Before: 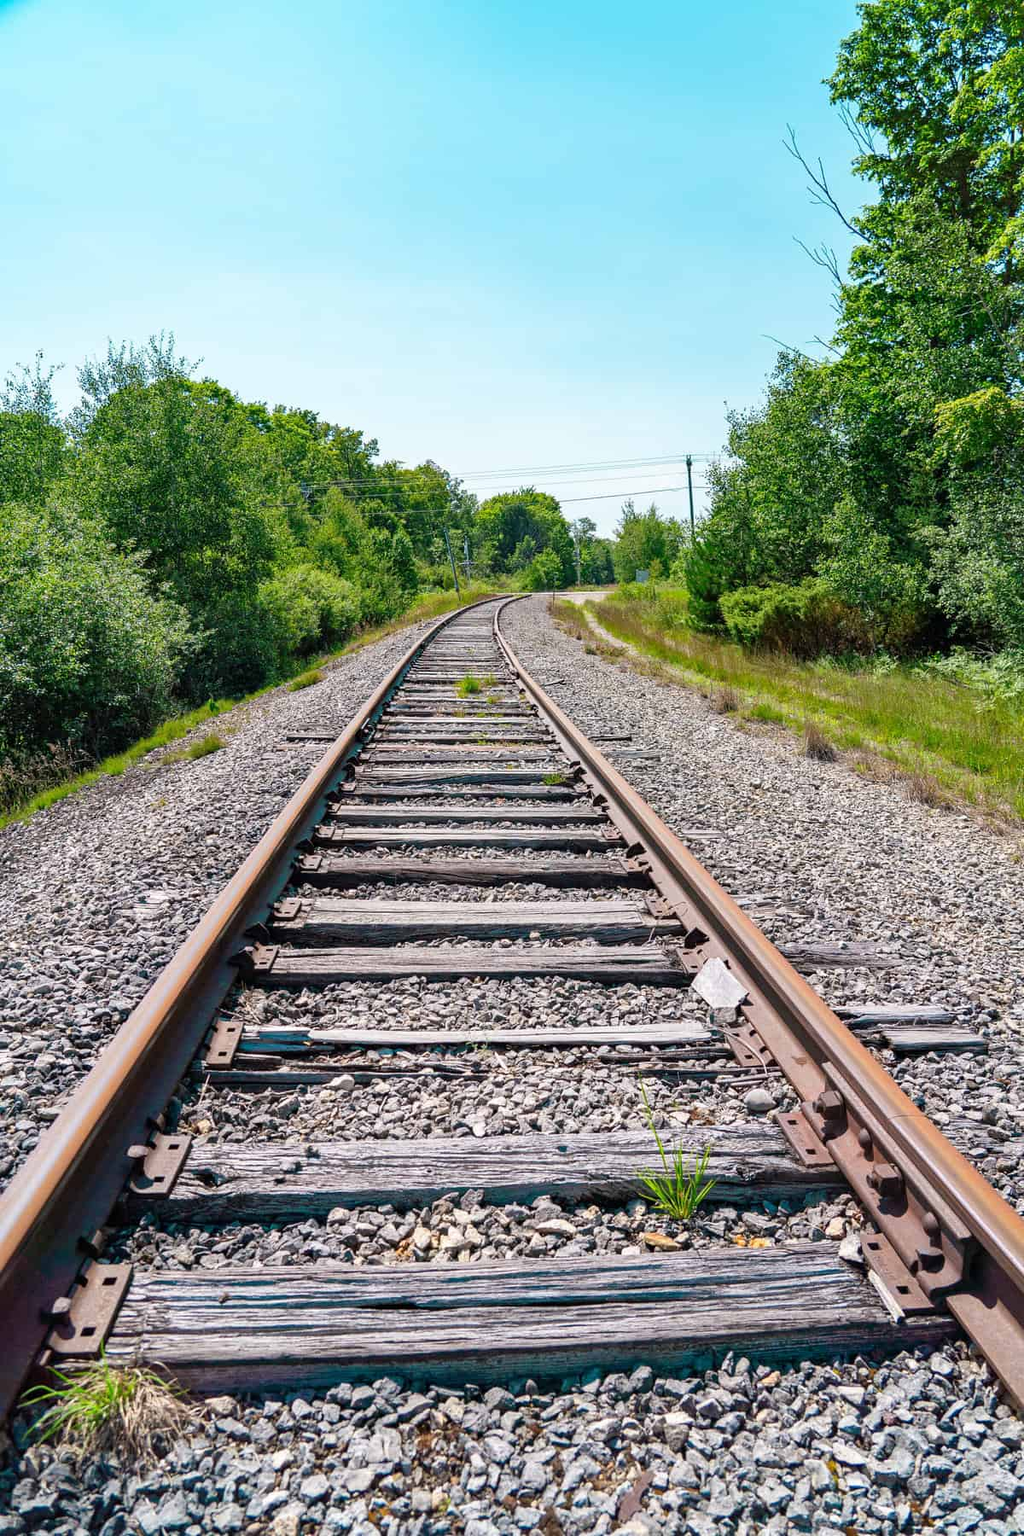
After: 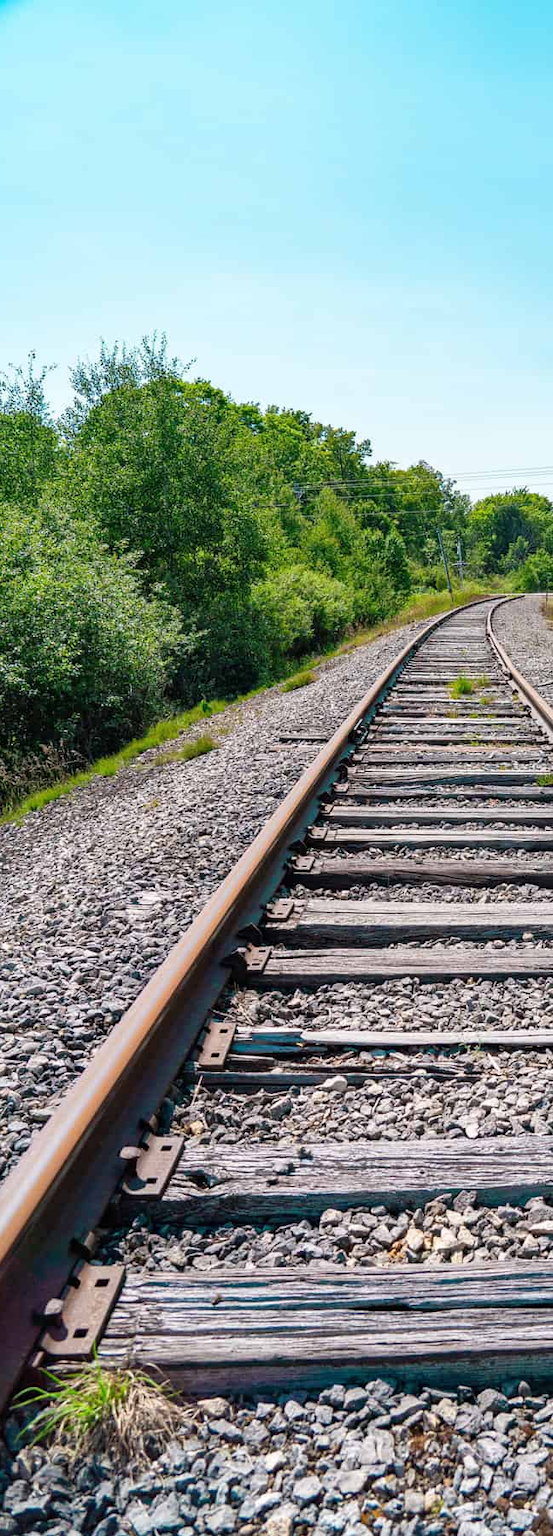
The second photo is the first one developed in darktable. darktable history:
crop: left 0.774%, right 45.198%, bottom 0.091%
